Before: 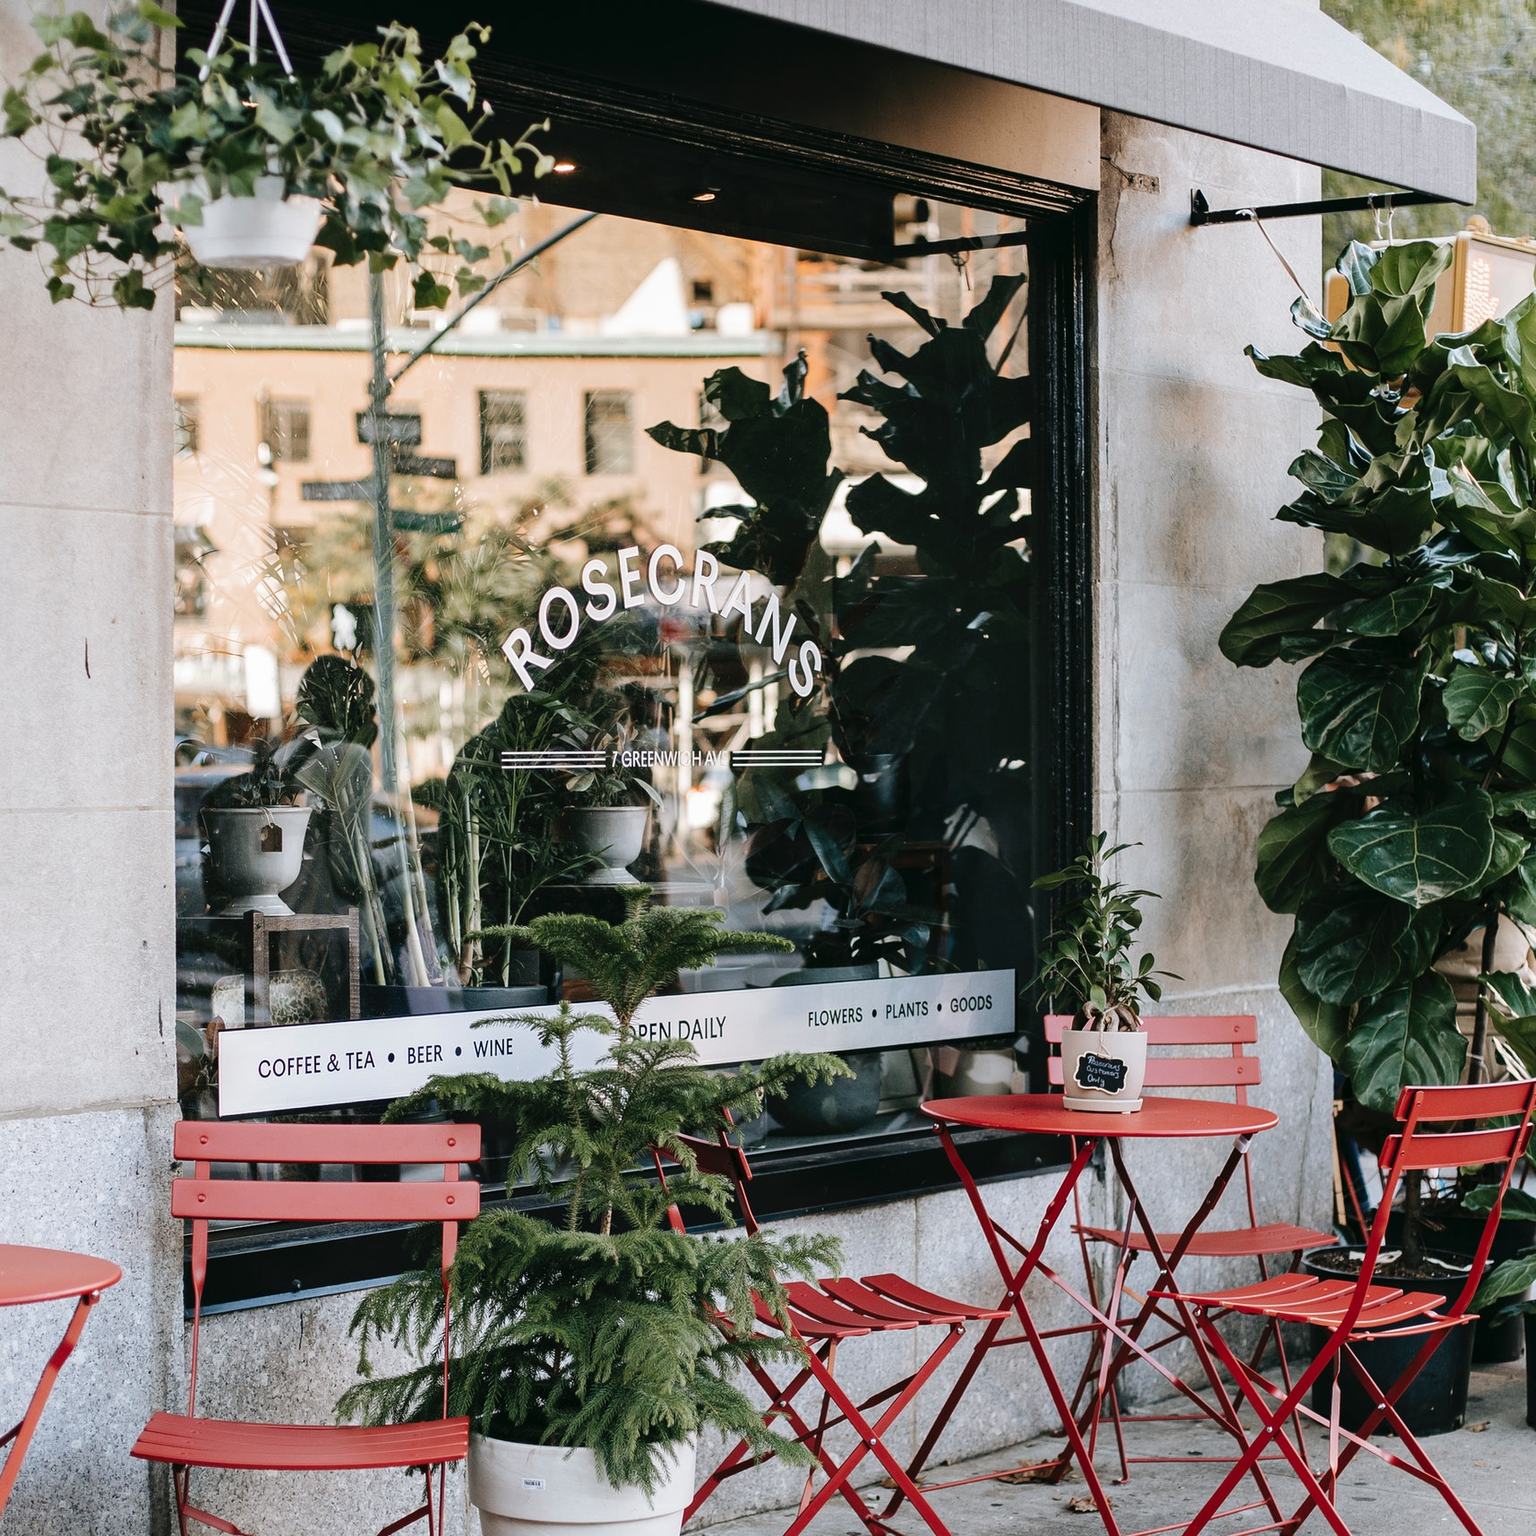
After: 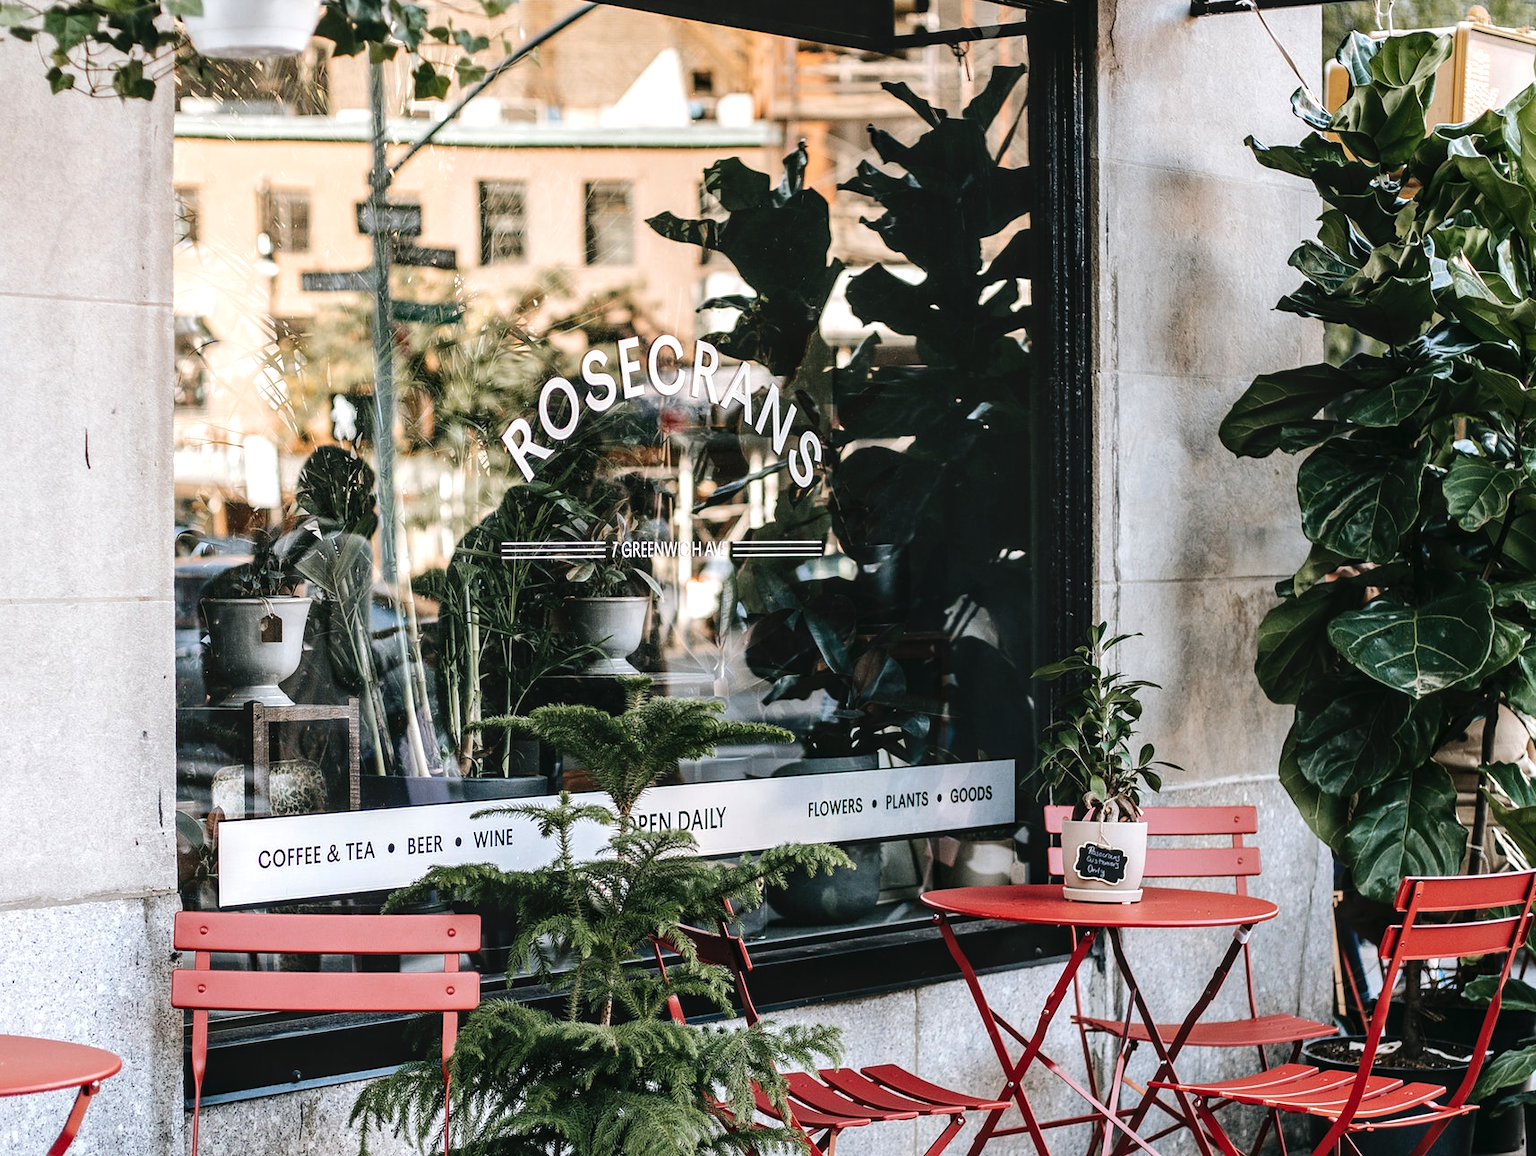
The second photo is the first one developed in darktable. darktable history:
crop: top 13.674%, bottom 11.027%
tone equalizer: -8 EV -0.448 EV, -7 EV -0.419 EV, -6 EV -0.364 EV, -5 EV -0.2 EV, -3 EV 0.208 EV, -2 EV 0.353 EV, -1 EV 0.415 EV, +0 EV 0.407 EV, edges refinement/feathering 500, mask exposure compensation -1.57 EV, preserve details no
local contrast: detail 118%
